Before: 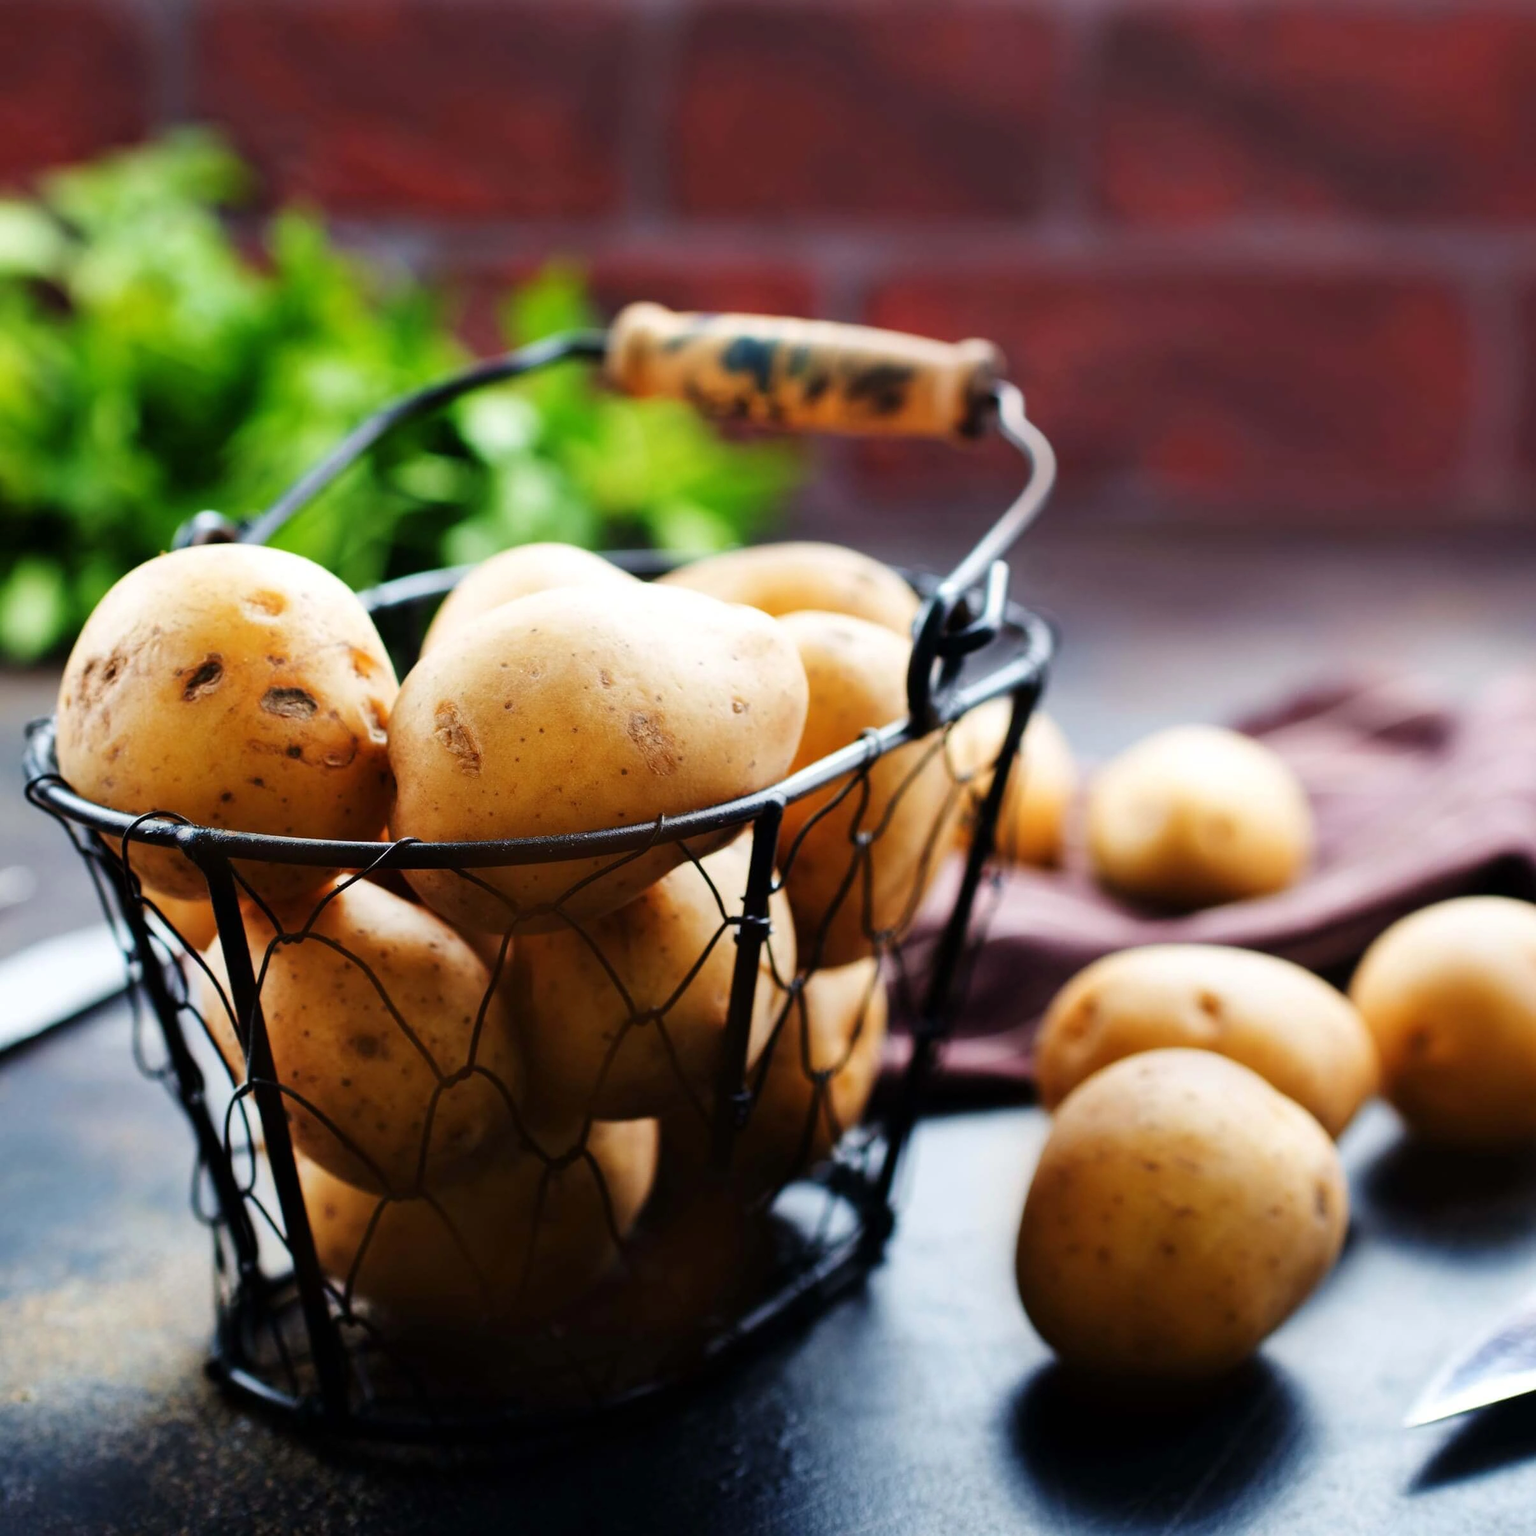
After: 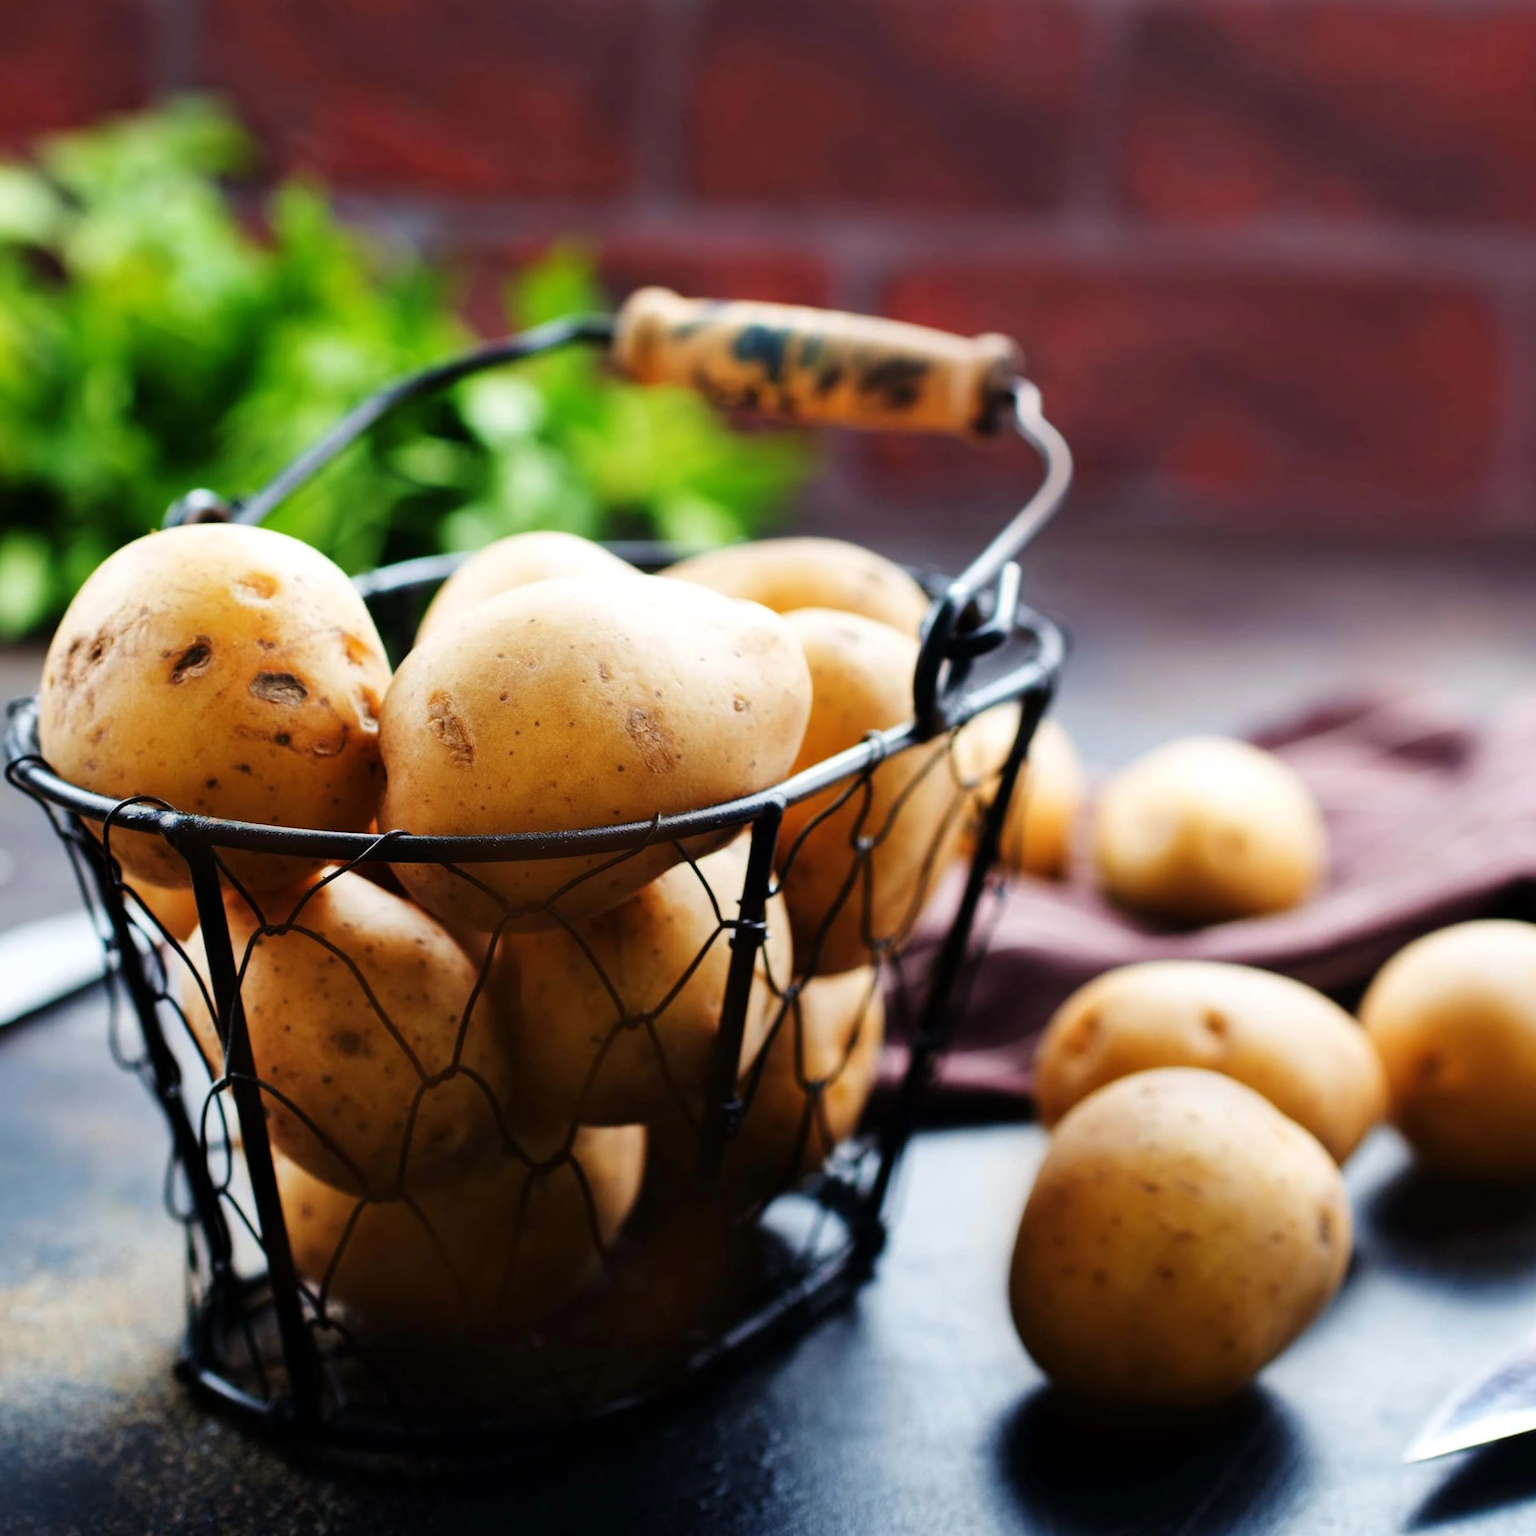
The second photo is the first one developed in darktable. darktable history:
crop and rotate: angle -1.54°
